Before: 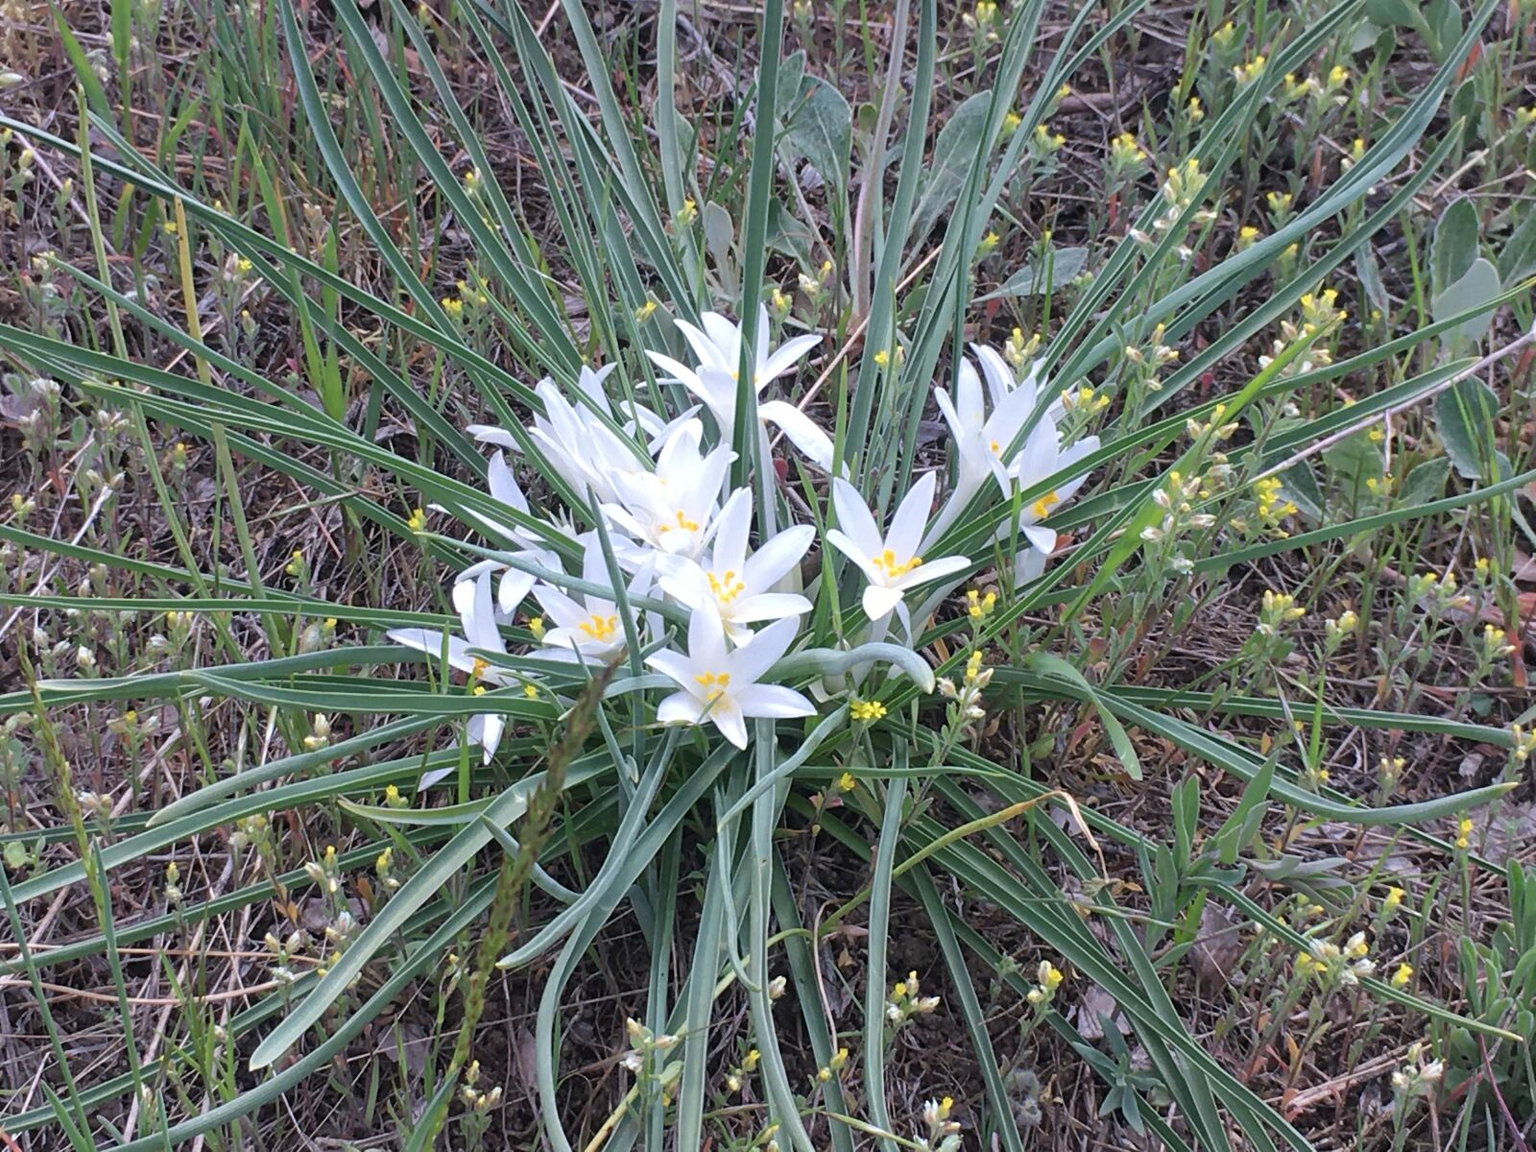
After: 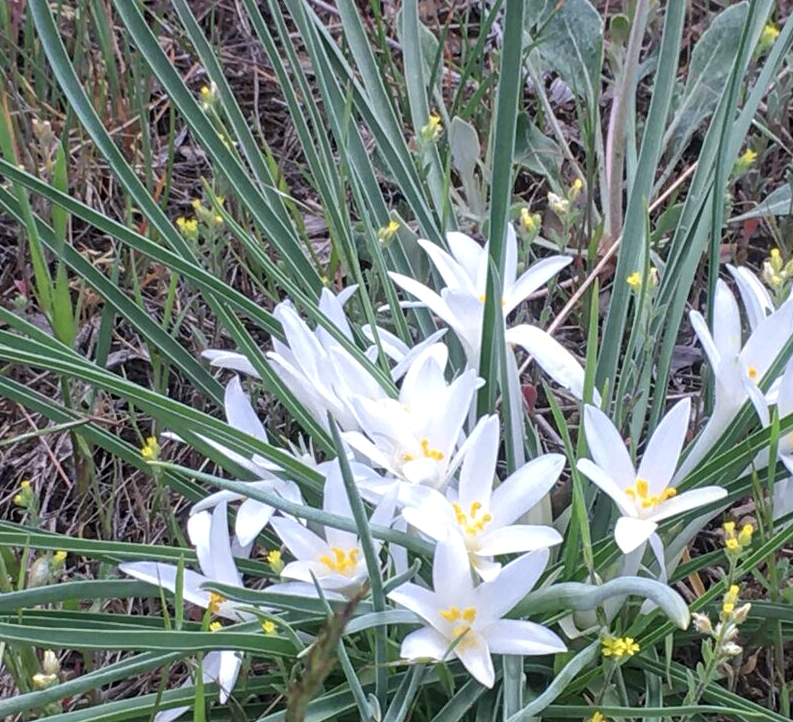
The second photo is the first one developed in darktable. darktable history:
local contrast: on, module defaults
crop: left 17.762%, top 7.803%, right 32.663%, bottom 32.013%
